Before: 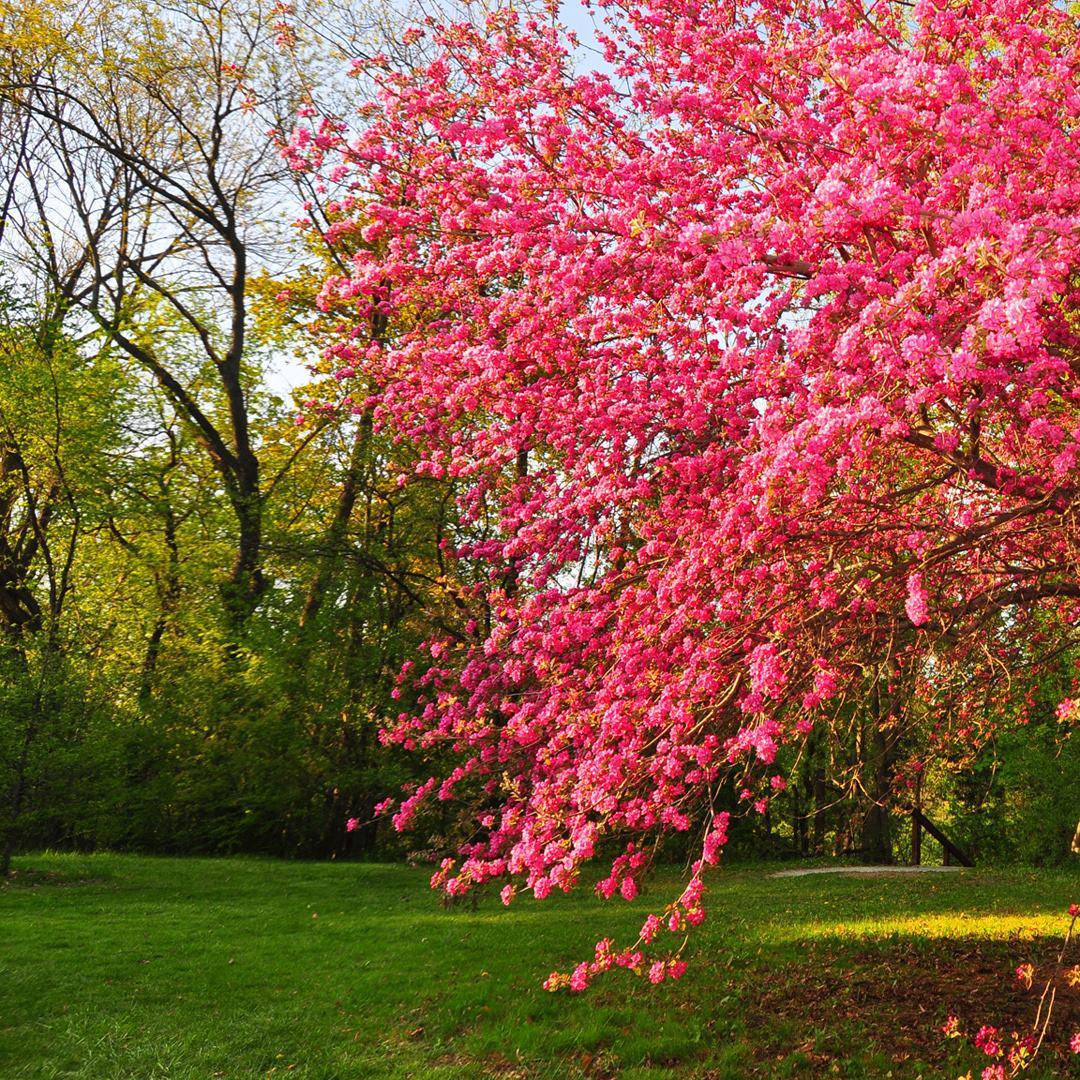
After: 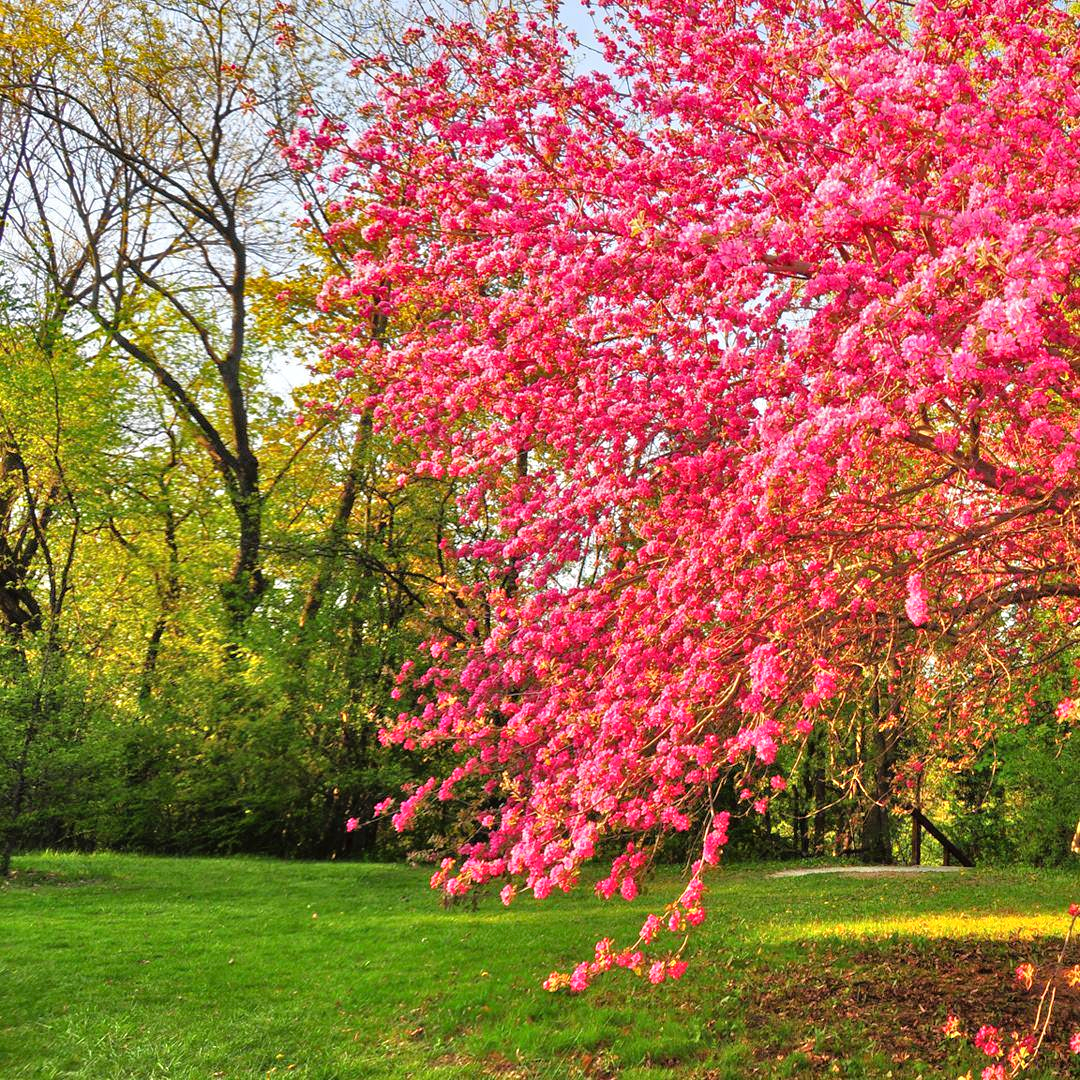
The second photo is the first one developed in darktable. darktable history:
shadows and highlights: shadows 60, soften with gaussian
tone equalizer: -7 EV 0.15 EV, -6 EV 0.6 EV, -5 EV 1.15 EV, -4 EV 1.33 EV, -3 EV 1.15 EV, -2 EV 0.6 EV, -1 EV 0.15 EV, mask exposure compensation -0.5 EV
